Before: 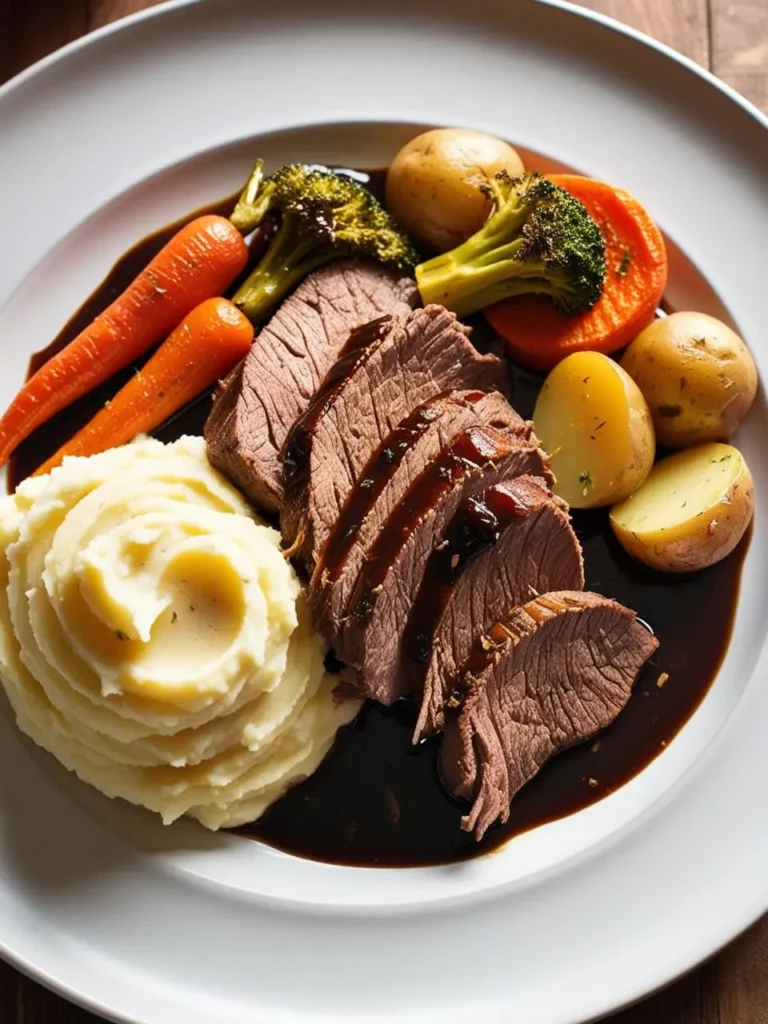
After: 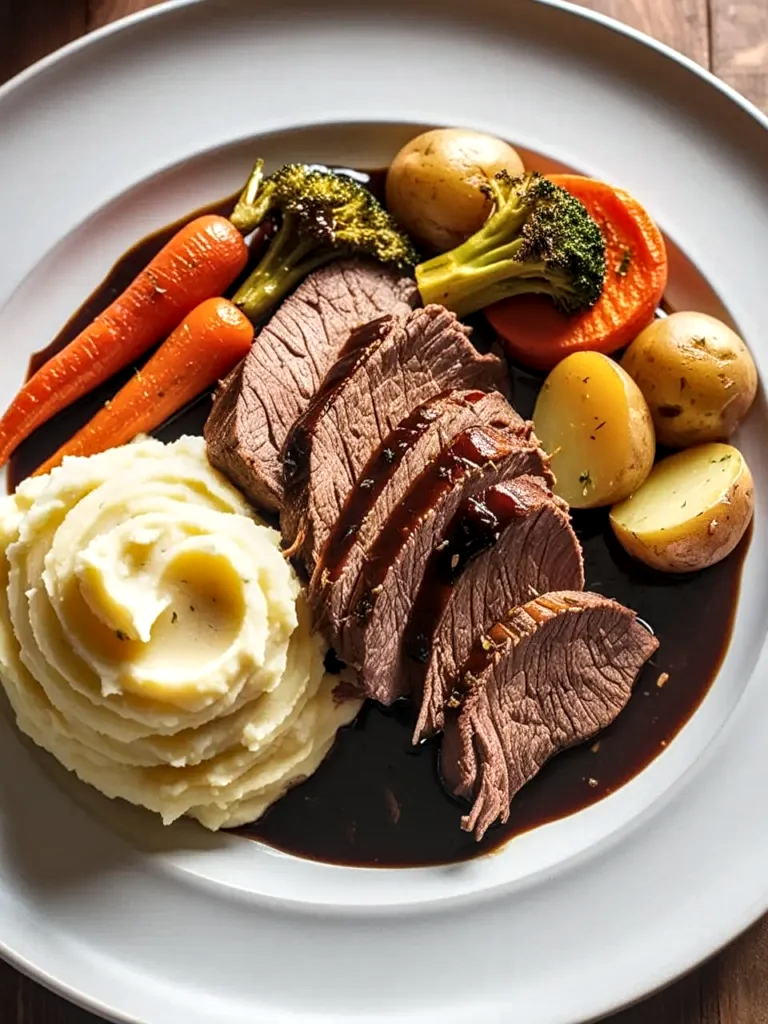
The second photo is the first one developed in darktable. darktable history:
sharpen: amount 0.204
local contrast: highlights 63%, detail 143%, midtone range 0.428
exposure: black level correction 0, compensate highlight preservation false
color correction: highlights a* -0.25, highlights b* -0.065
